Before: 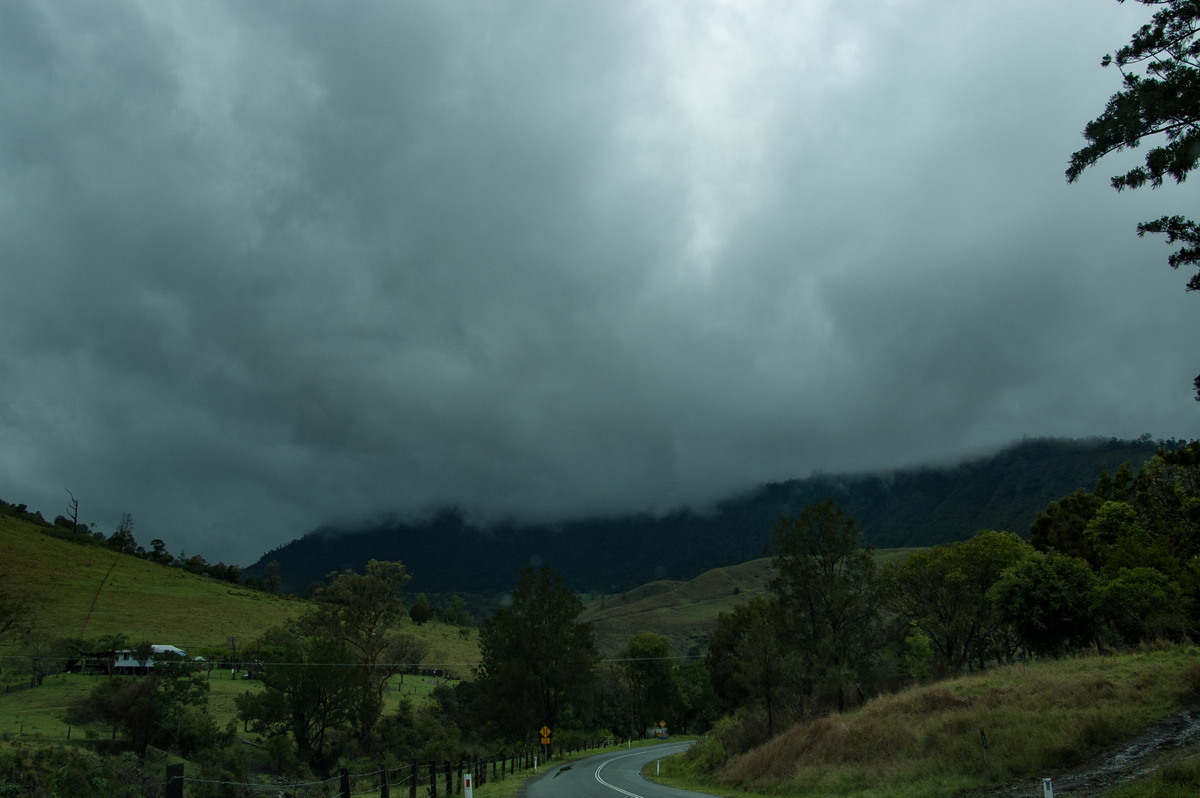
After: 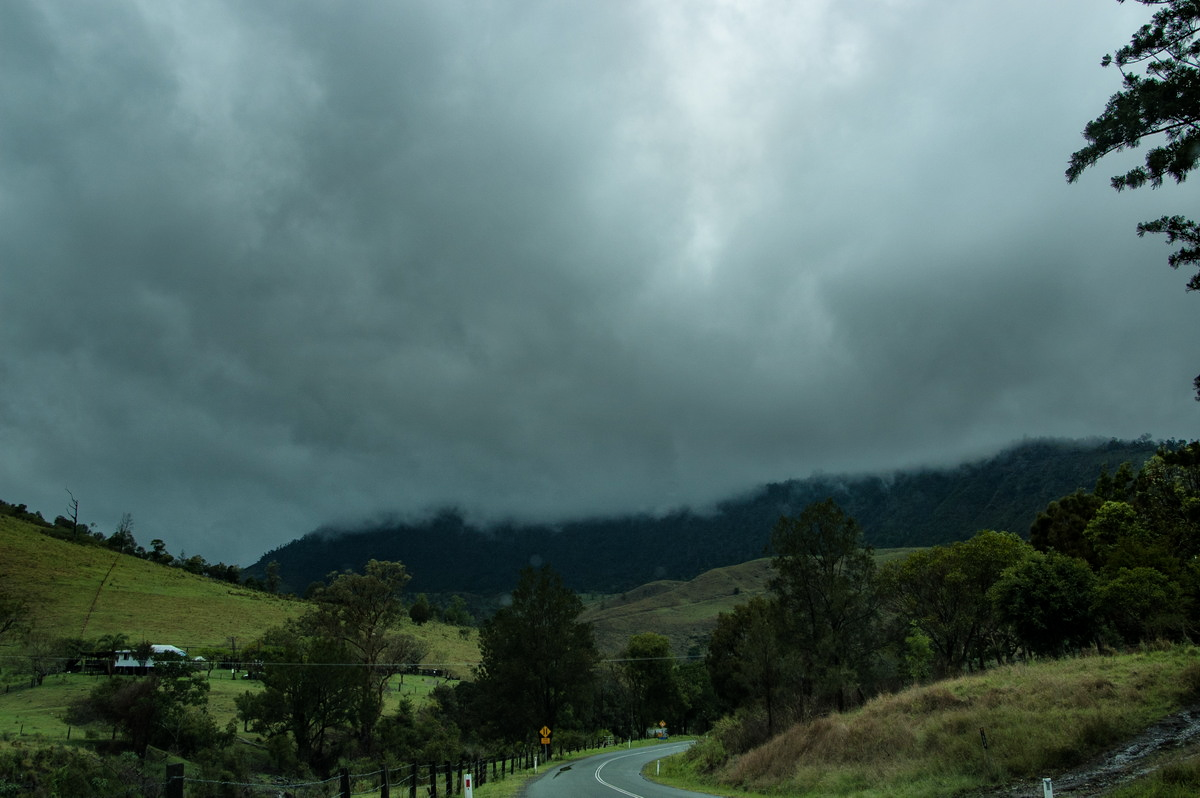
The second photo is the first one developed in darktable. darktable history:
tone equalizer: -8 EV -0.516 EV, -7 EV -0.337 EV, -6 EV -0.081 EV, -5 EV 0.452 EV, -4 EV 0.977 EV, -3 EV 0.777 EV, -2 EV -0.013 EV, -1 EV 0.141 EV, +0 EV -0.03 EV
